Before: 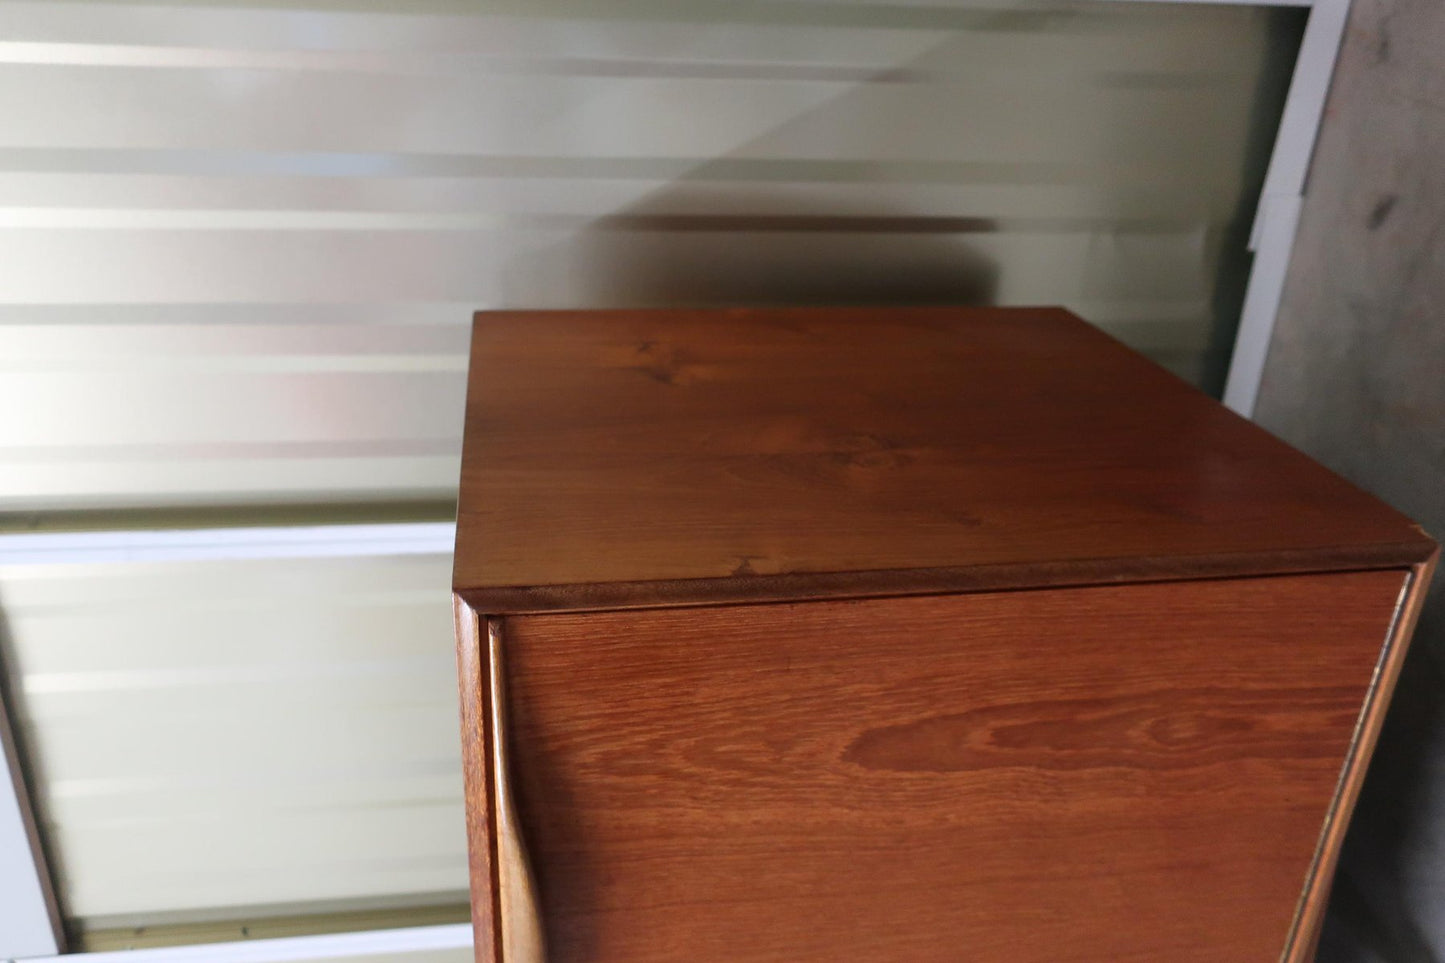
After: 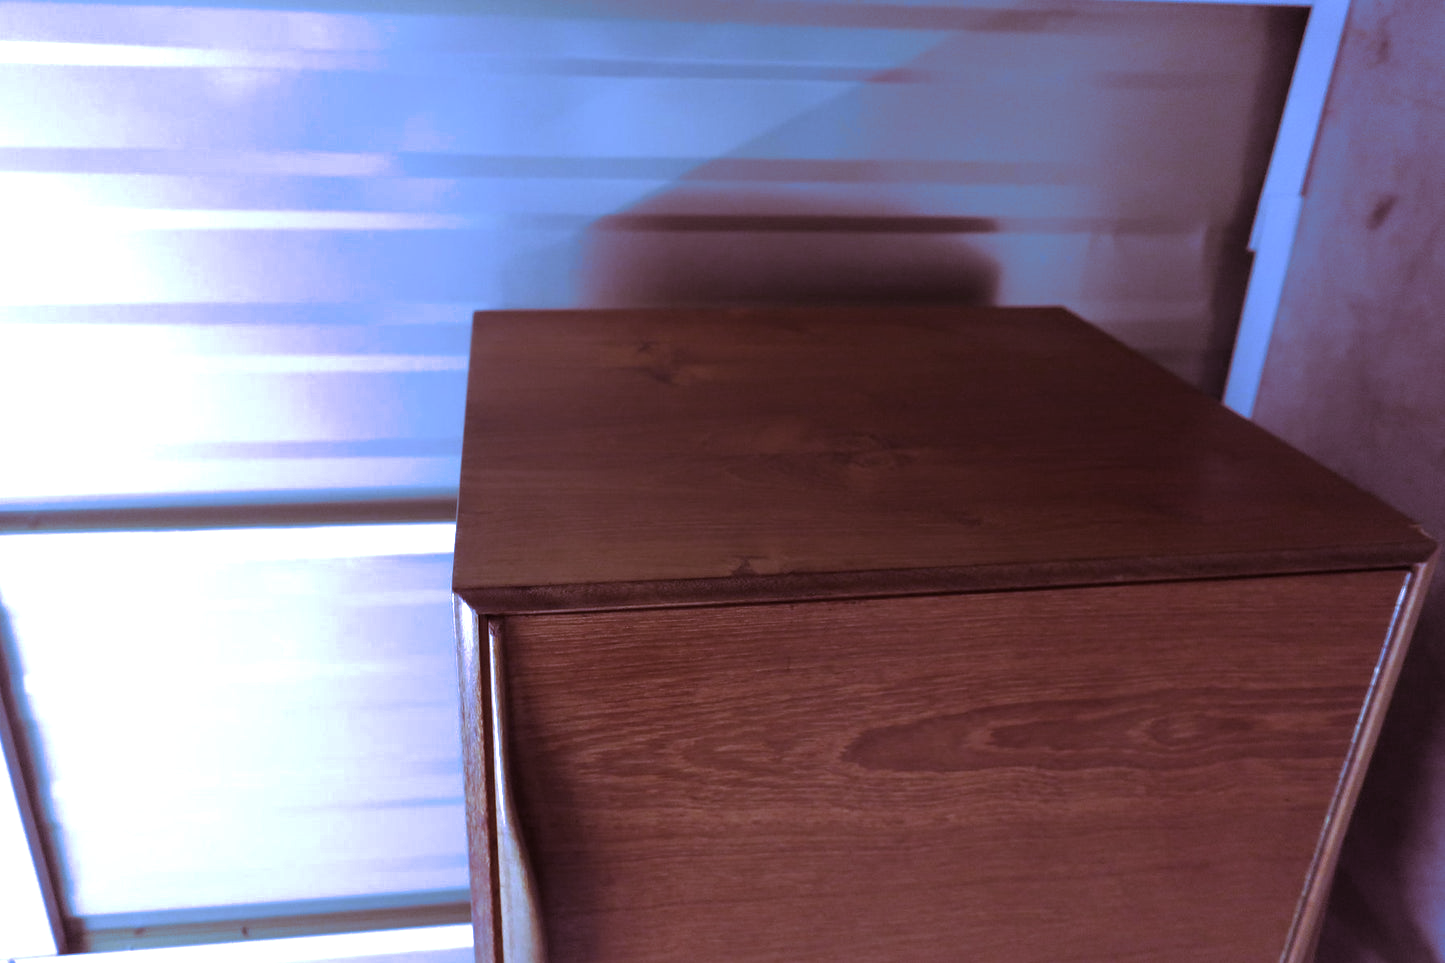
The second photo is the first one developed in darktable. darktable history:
split-toning: highlights › hue 298.8°, highlights › saturation 0.73, compress 41.76%
white balance: red 0.766, blue 1.537
